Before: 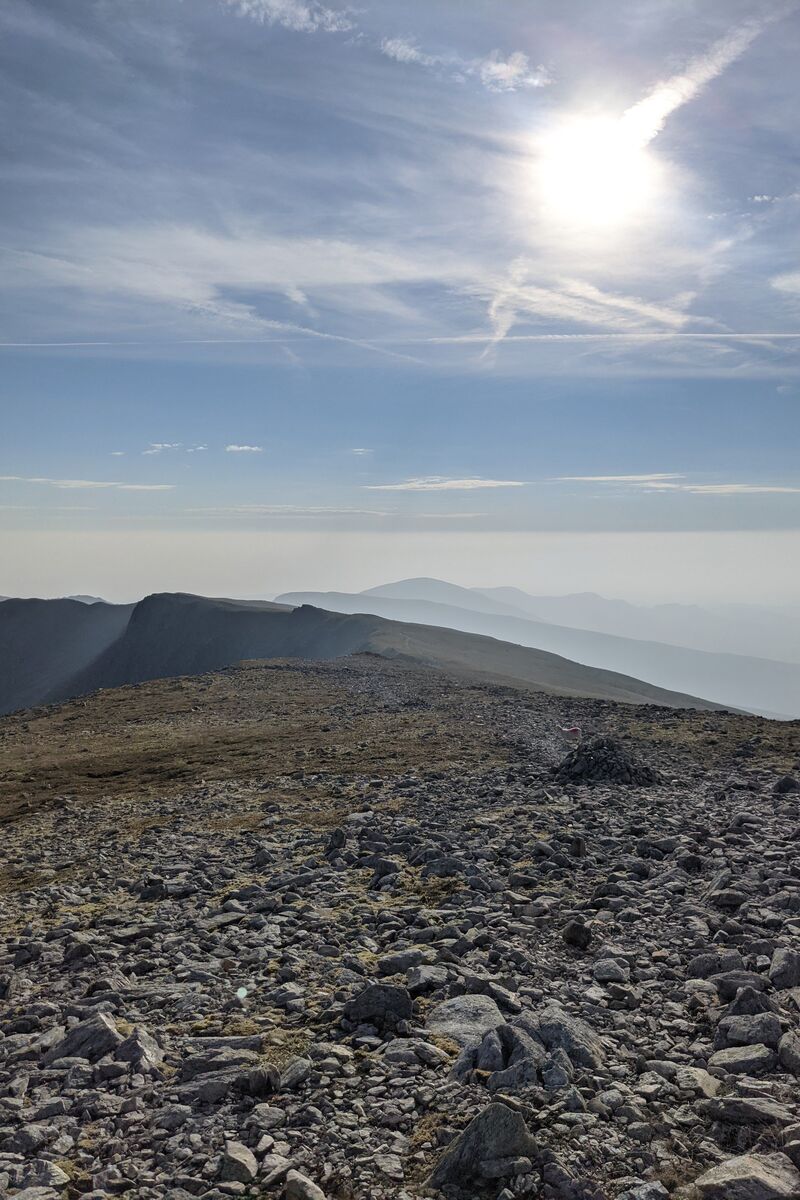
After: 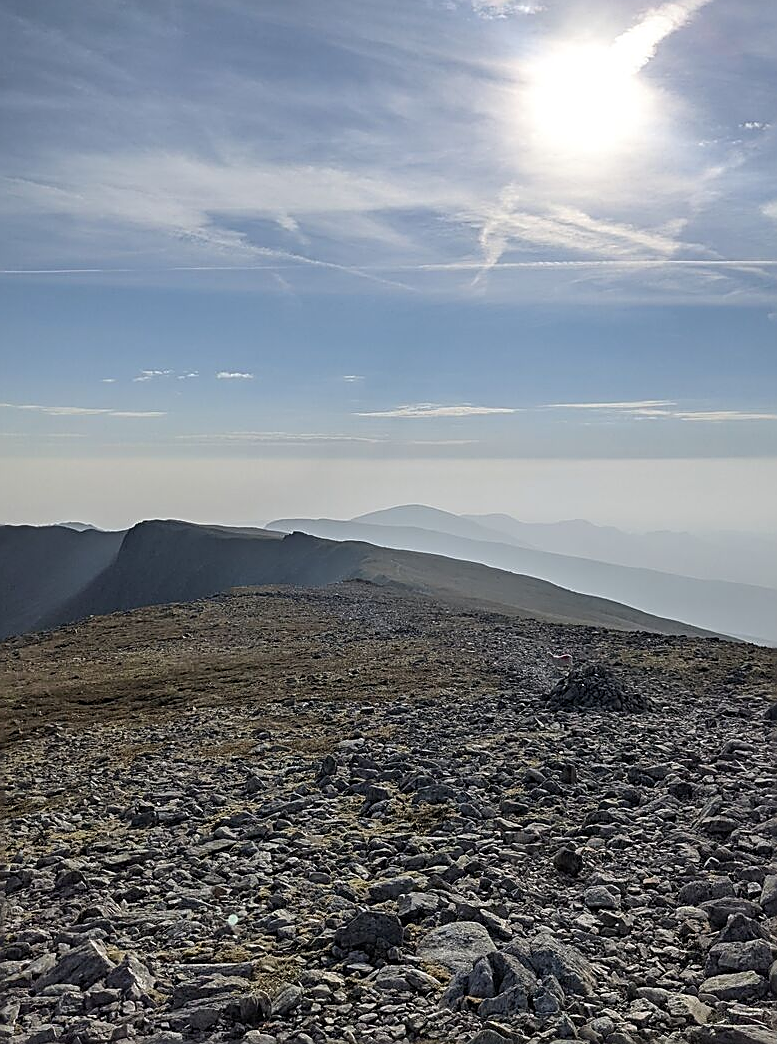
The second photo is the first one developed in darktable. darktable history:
crop: left 1.172%, top 6.165%, right 1.664%, bottom 6.768%
sharpen: amount 0.906
